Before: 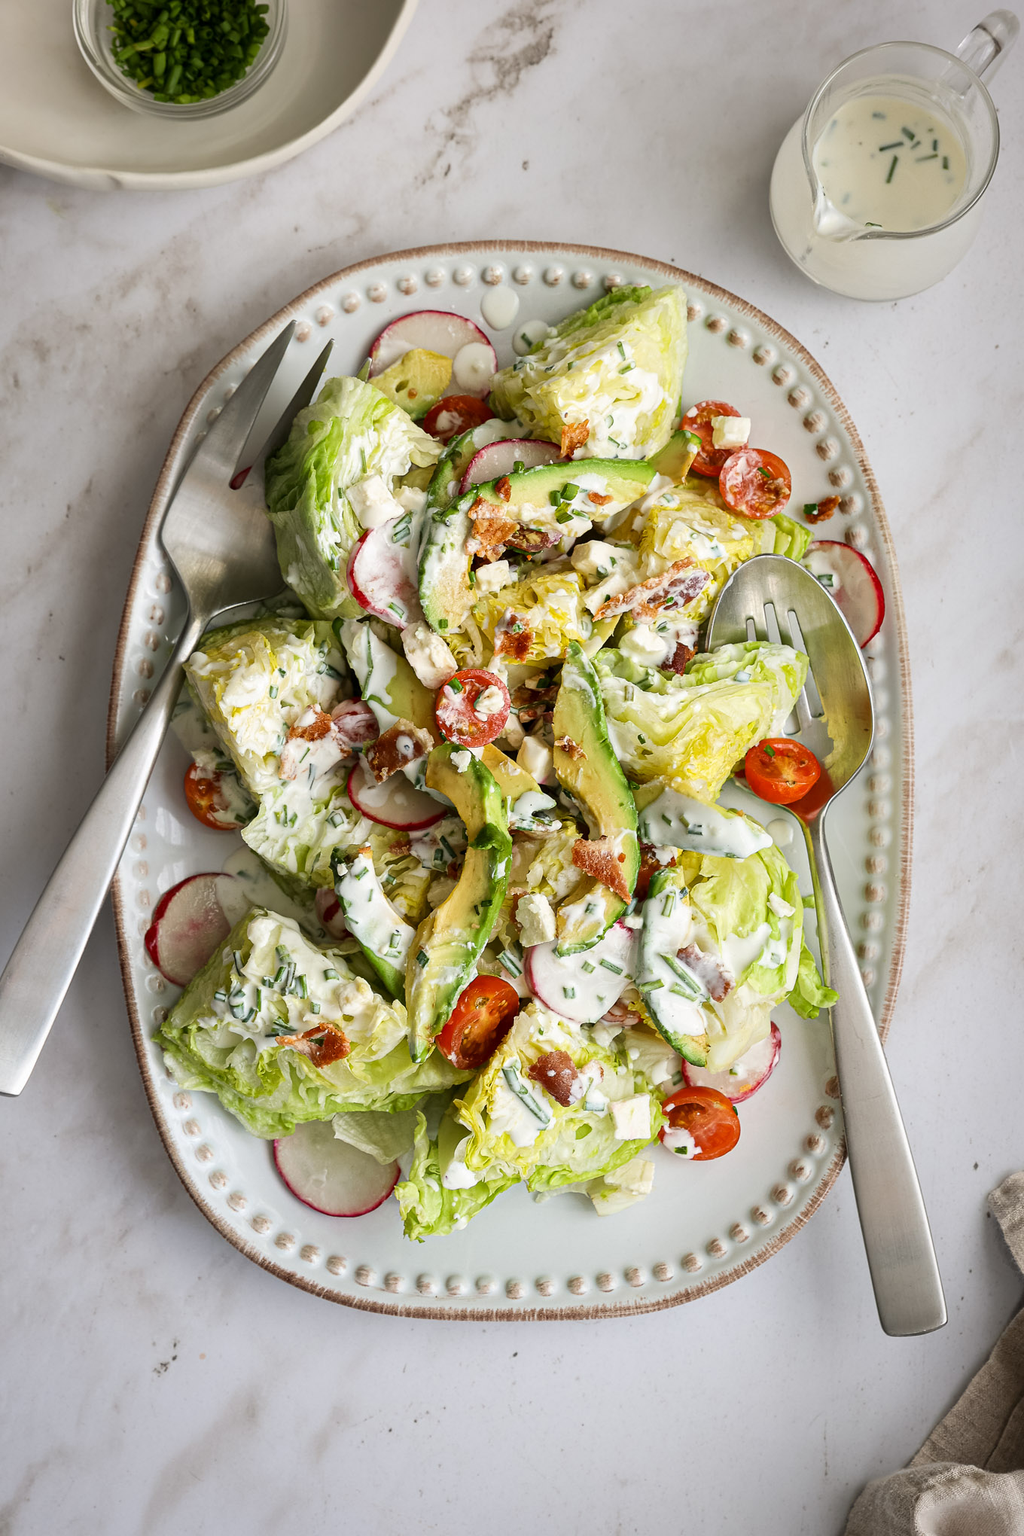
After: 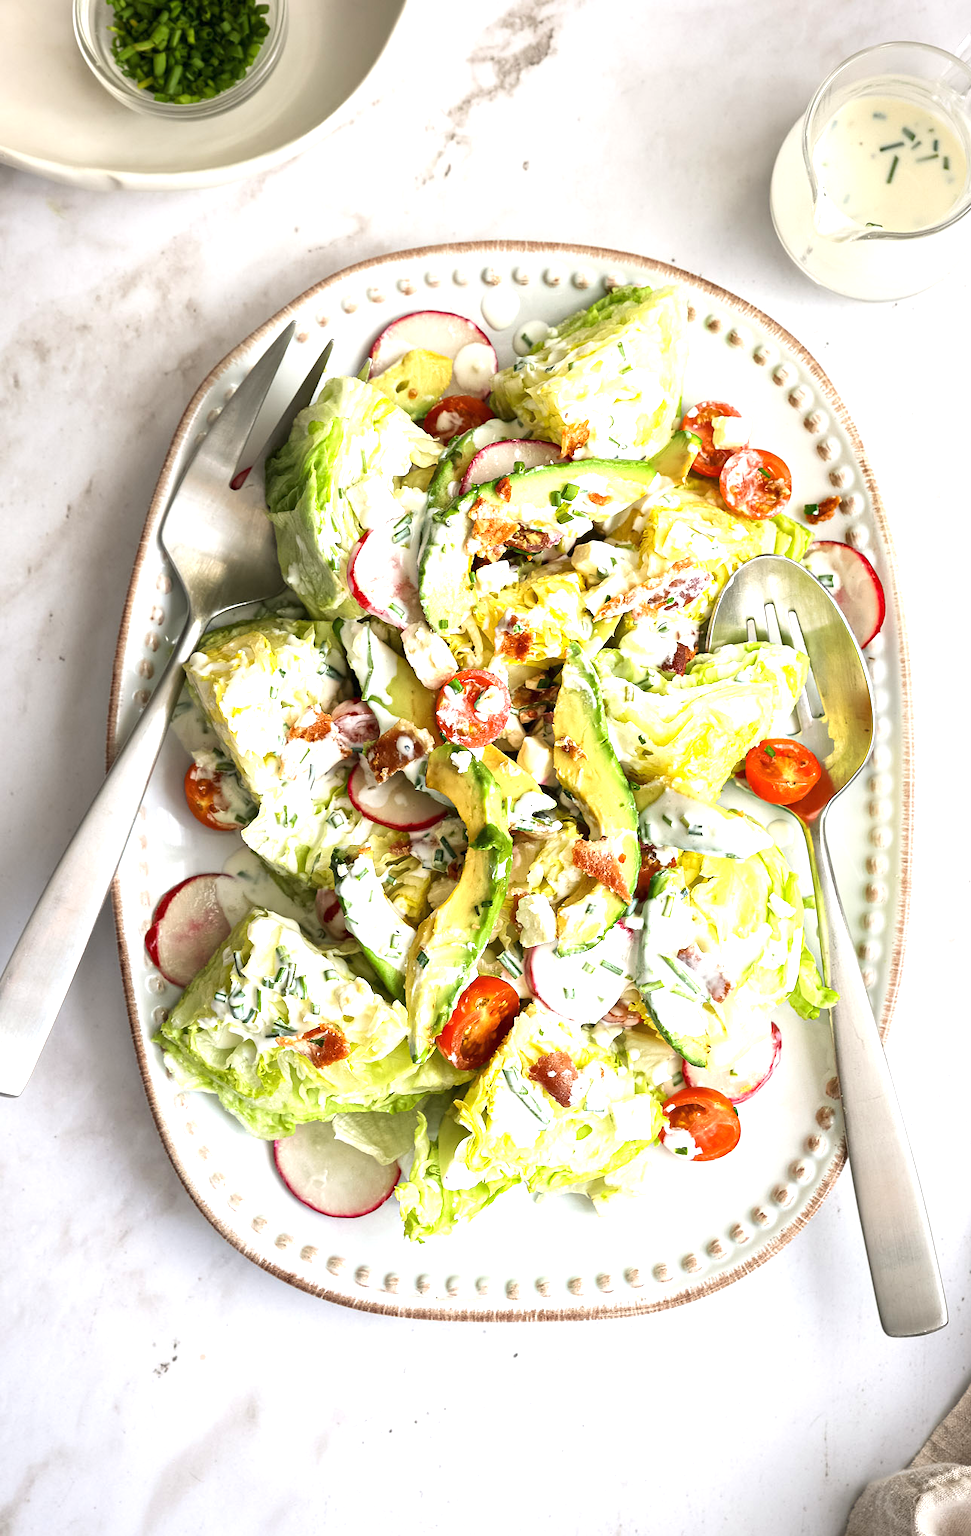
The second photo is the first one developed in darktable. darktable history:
exposure: black level correction 0, exposure 1 EV, compensate exposure bias true, compensate highlight preservation false
crop and rotate: right 5.167%
